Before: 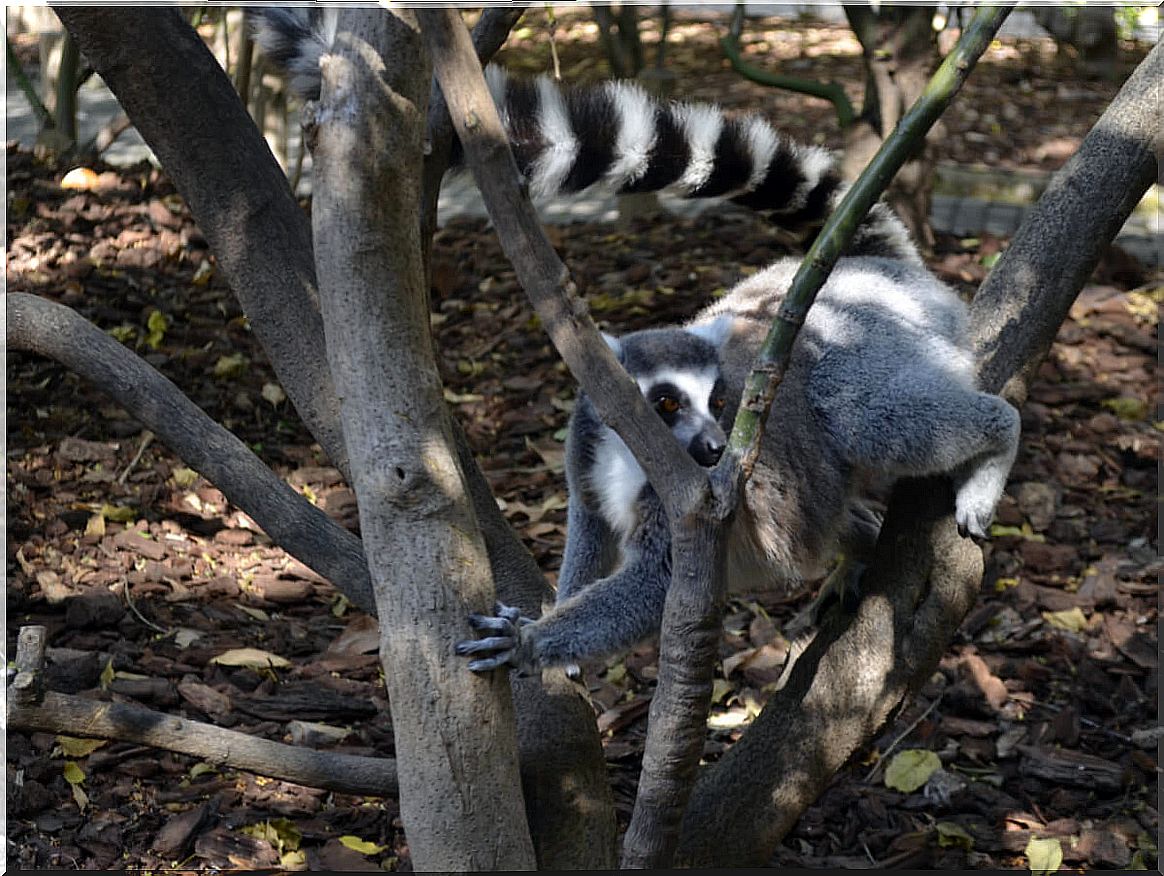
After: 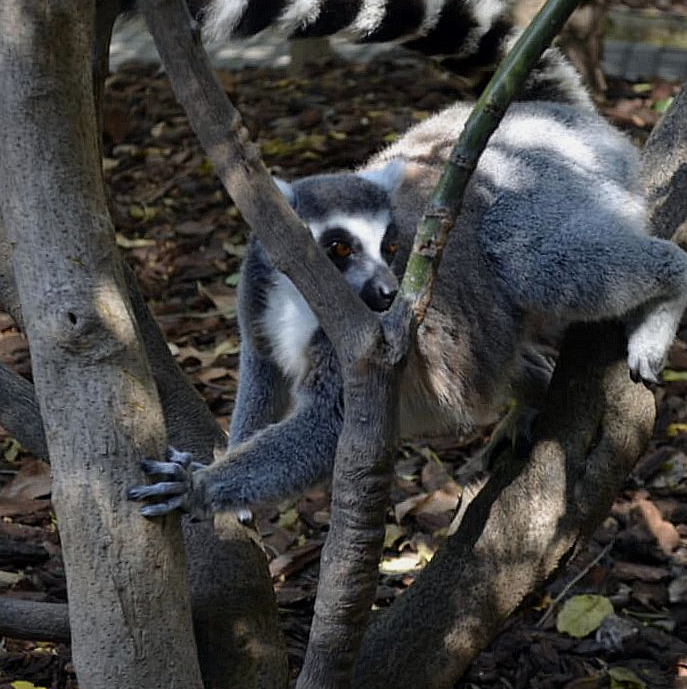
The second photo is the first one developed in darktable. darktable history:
crop and rotate: left 28.256%, top 17.734%, right 12.656%, bottom 3.573%
exposure: exposure -0.157 EV, compensate highlight preservation false
